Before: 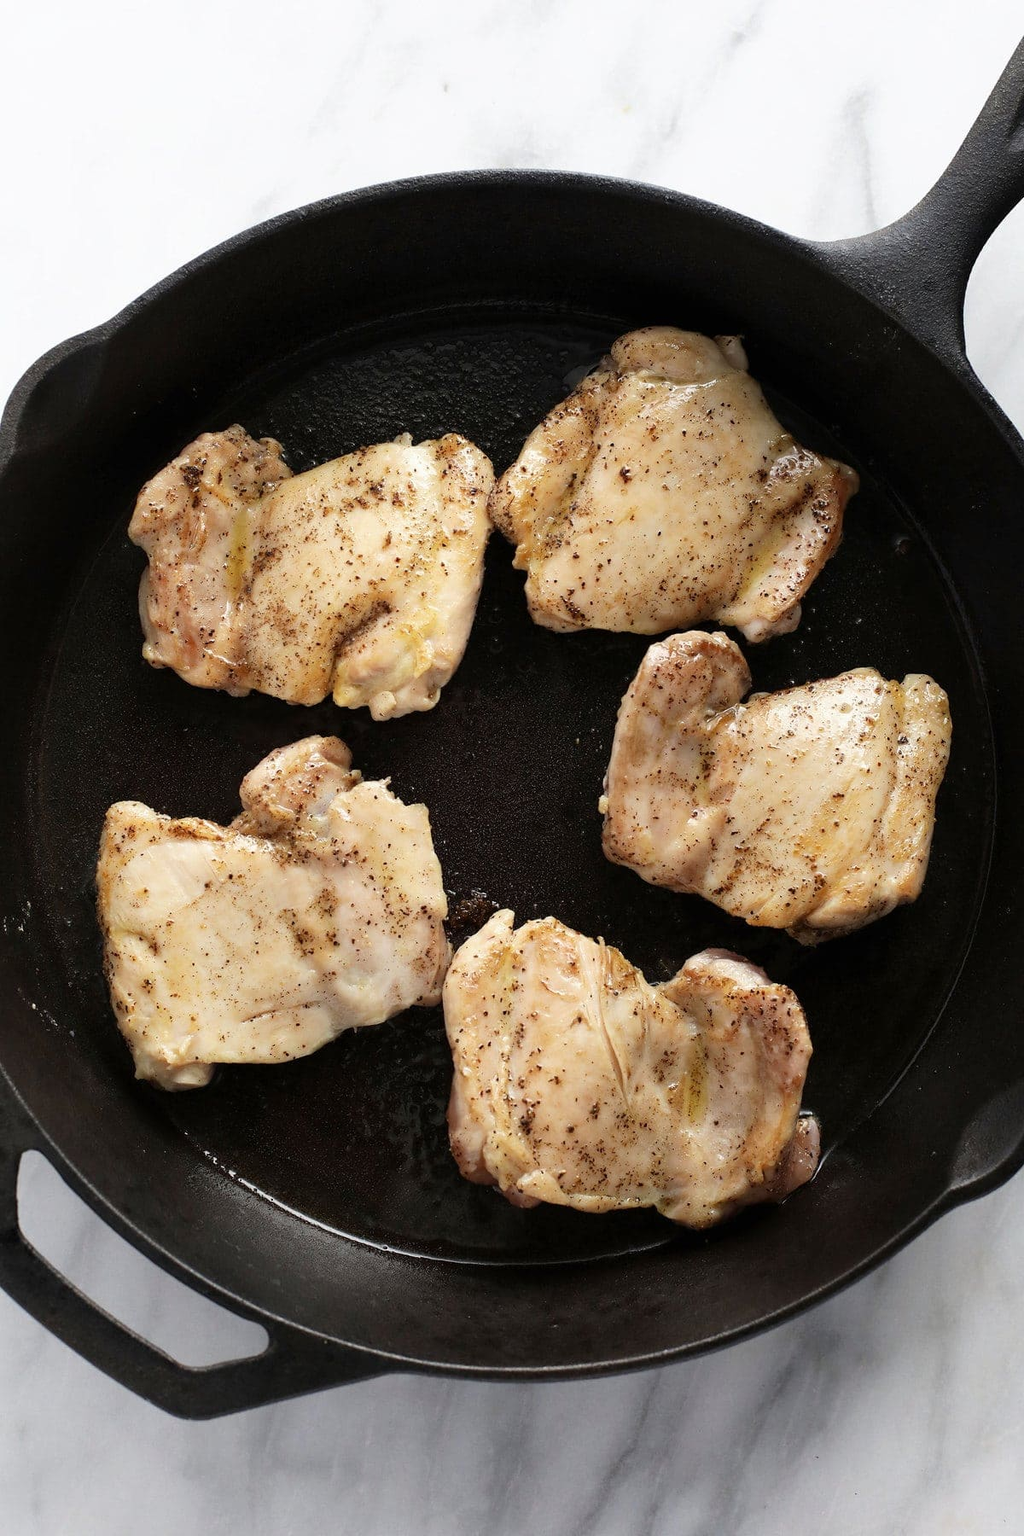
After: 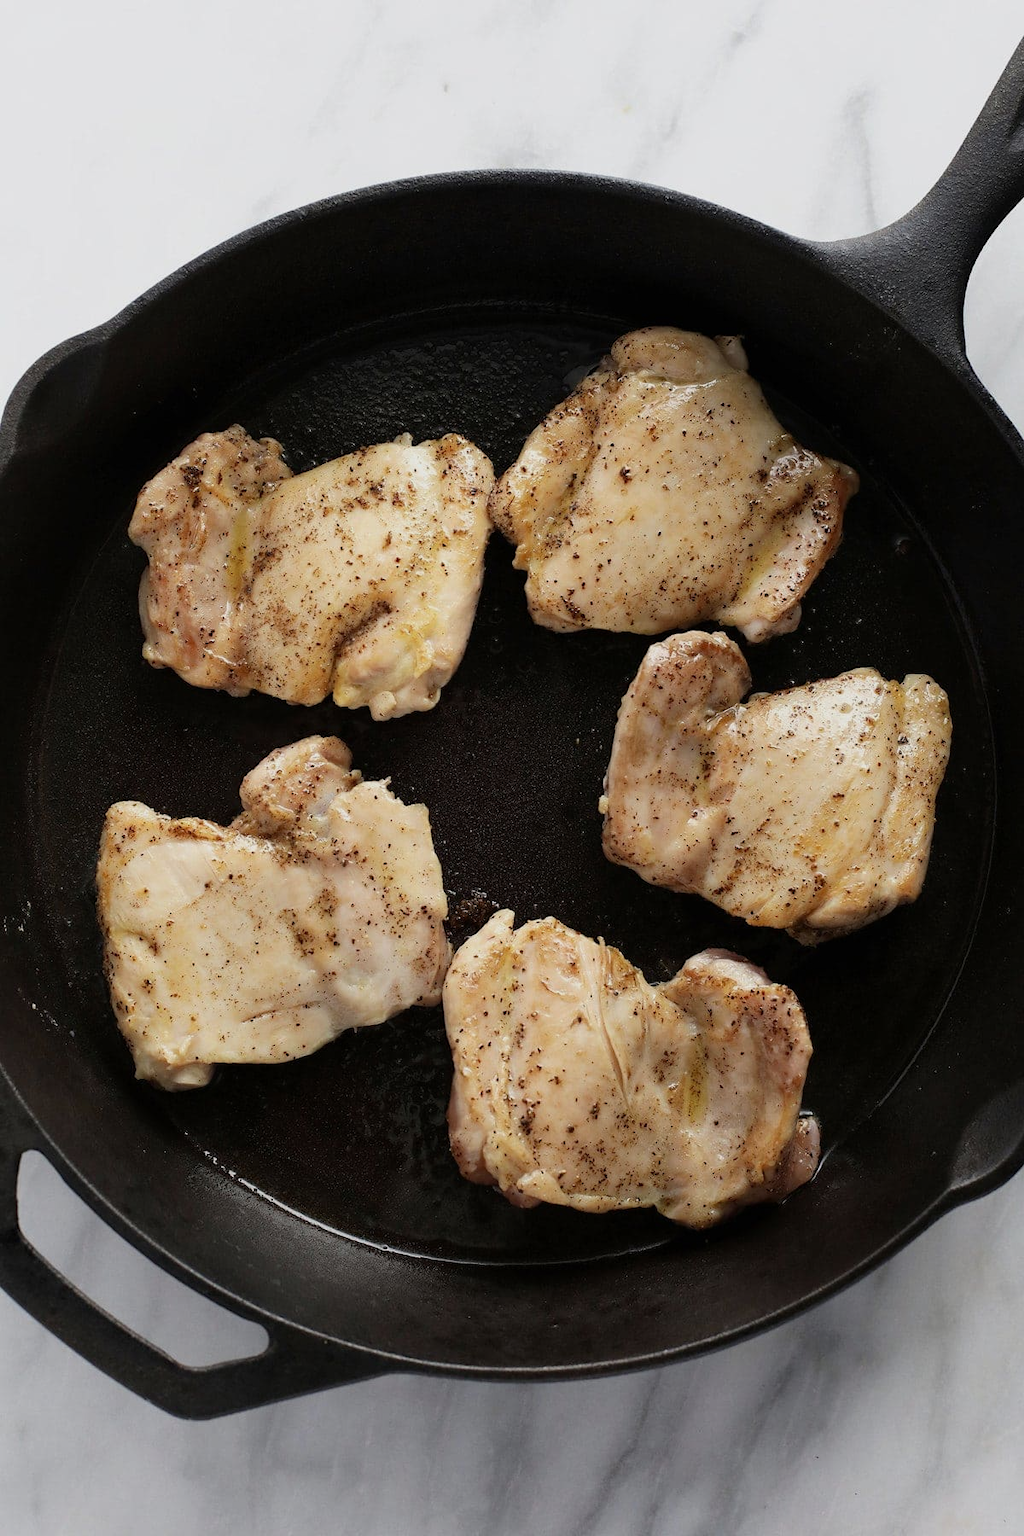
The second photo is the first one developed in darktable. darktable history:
exposure: exposure -0.331 EV, compensate highlight preservation false
